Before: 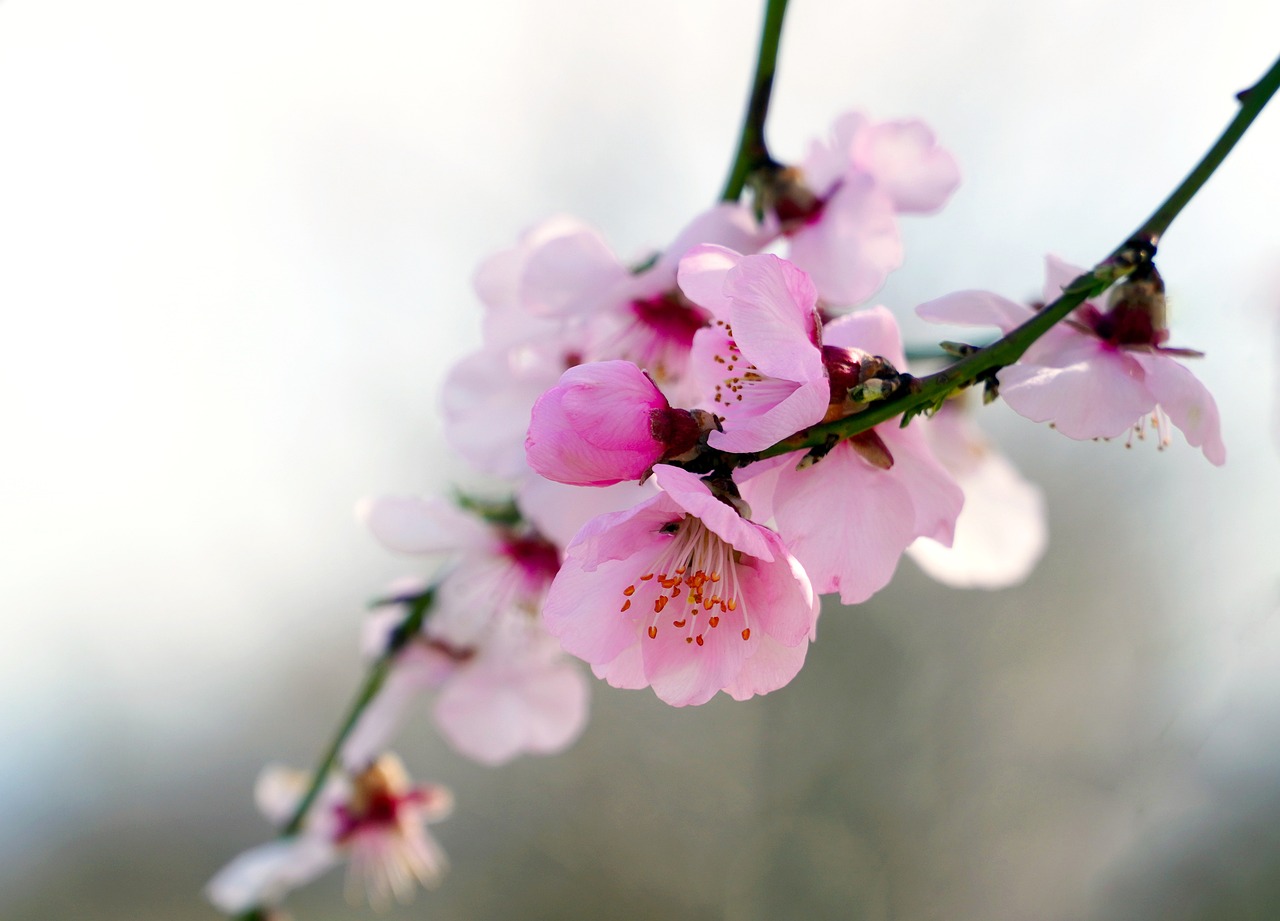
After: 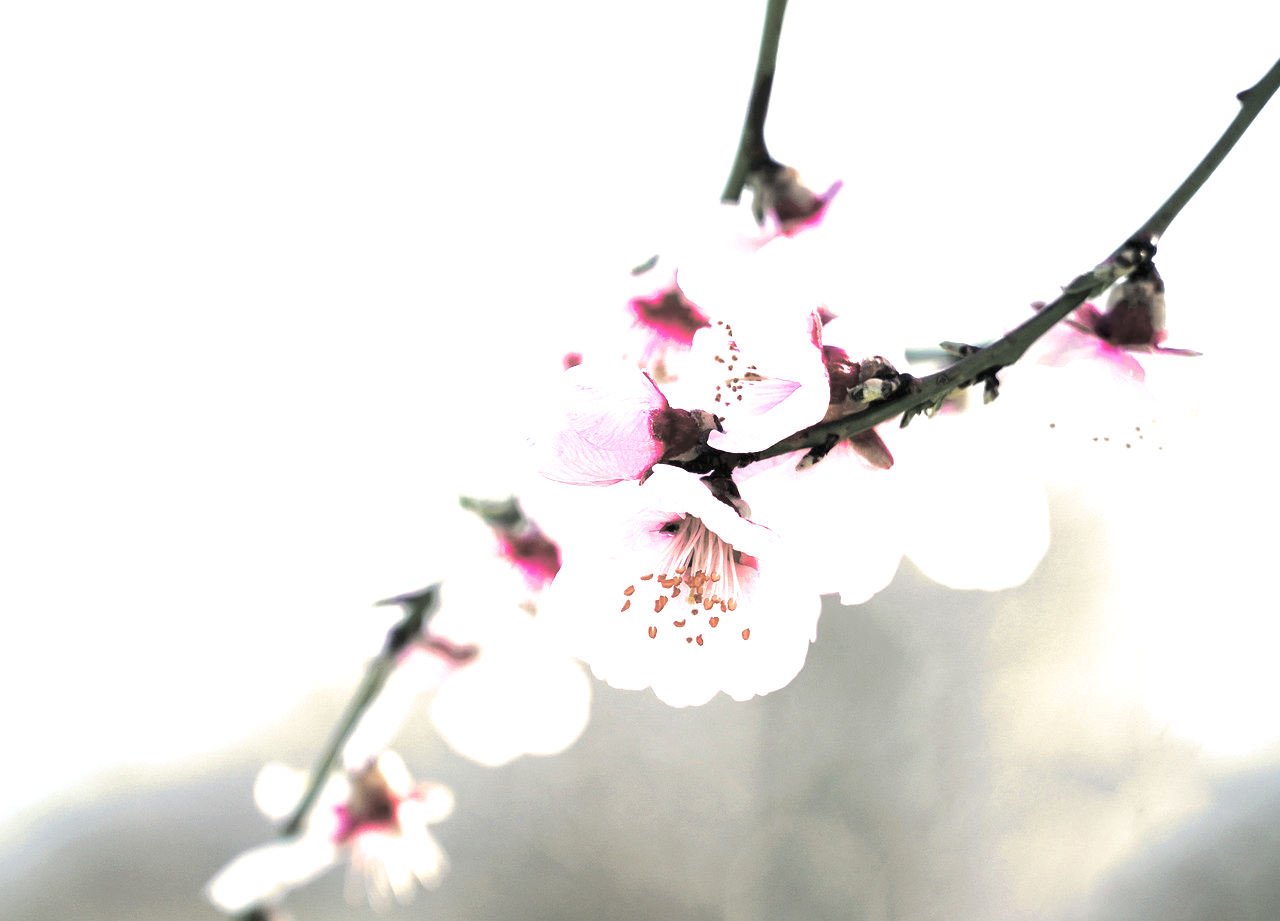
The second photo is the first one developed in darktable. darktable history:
split-toning: shadows › hue 43.2°, shadows › saturation 0, highlights › hue 50.4°, highlights › saturation 1
exposure: black level correction 0, exposure 1.379 EV, compensate exposure bias true, compensate highlight preservation false
shadows and highlights: shadows 62.66, white point adjustment 0.37, highlights -34.44, compress 83.82%
color zones: curves: ch0 [(0, 0.6) (0.129, 0.508) (0.193, 0.483) (0.429, 0.5) (0.571, 0.5) (0.714, 0.5) (0.857, 0.5) (1, 0.6)]; ch1 [(0, 0.481) (0.112, 0.245) (0.213, 0.223) (0.429, 0.233) (0.571, 0.231) (0.683, 0.242) (0.857, 0.296) (1, 0.481)]
